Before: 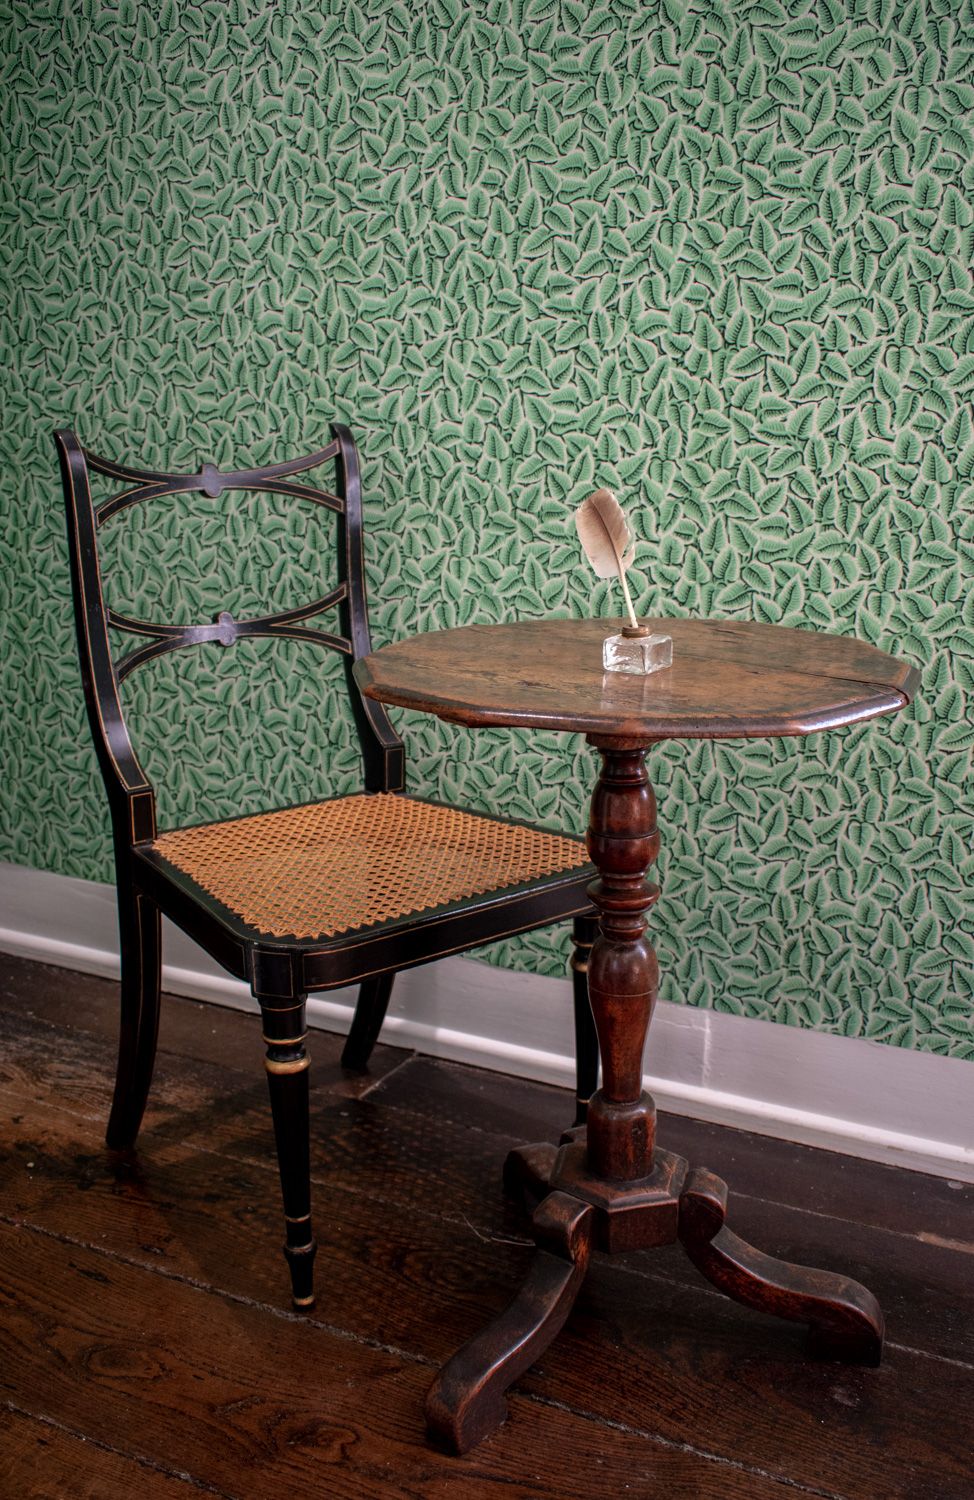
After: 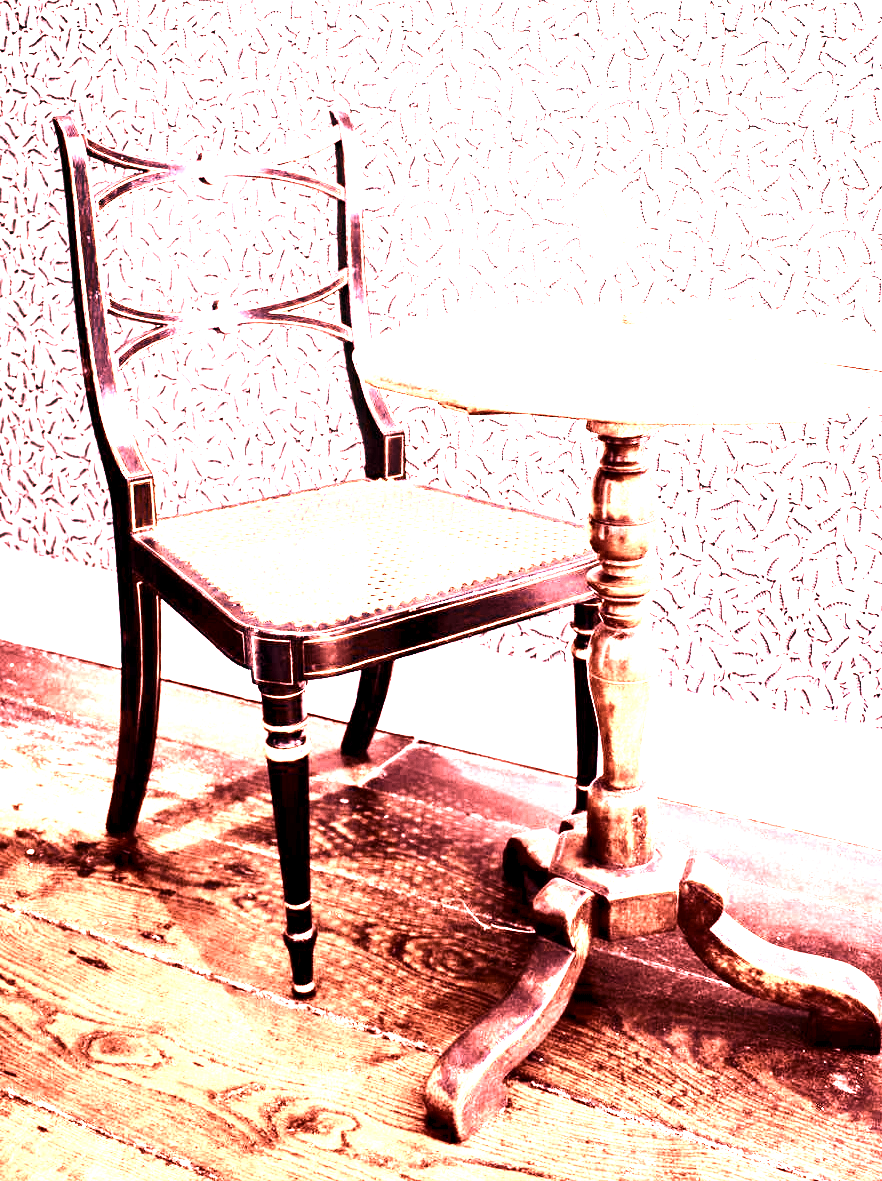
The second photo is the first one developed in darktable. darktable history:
rgb levels: preserve colors max RGB
crop: top 20.916%, right 9.437%, bottom 0.316%
exposure: black level correction 0, exposure 1.2 EV, compensate exposure bias true, compensate highlight preservation false
color zones: curves: ch0 [(0, 0.65) (0.096, 0.644) (0.221, 0.539) (0.429, 0.5) (0.571, 0.5) (0.714, 0.5) (0.857, 0.5) (1, 0.65)]; ch1 [(0, 0.5) (0.143, 0.5) (0.257, -0.002) (0.429, 0.04) (0.571, -0.001) (0.714, -0.015) (0.857, 0.024) (1, 0.5)]
white balance: red 4.26, blue 1.802
contrast brightness saturation: contrast 0.25, saturation -0.31
contrast equalizer: octaves 7, y [[0.524 ×6], [0.512 ×6], [0.379 ×6], [0 ×6], [0 ×6]]
